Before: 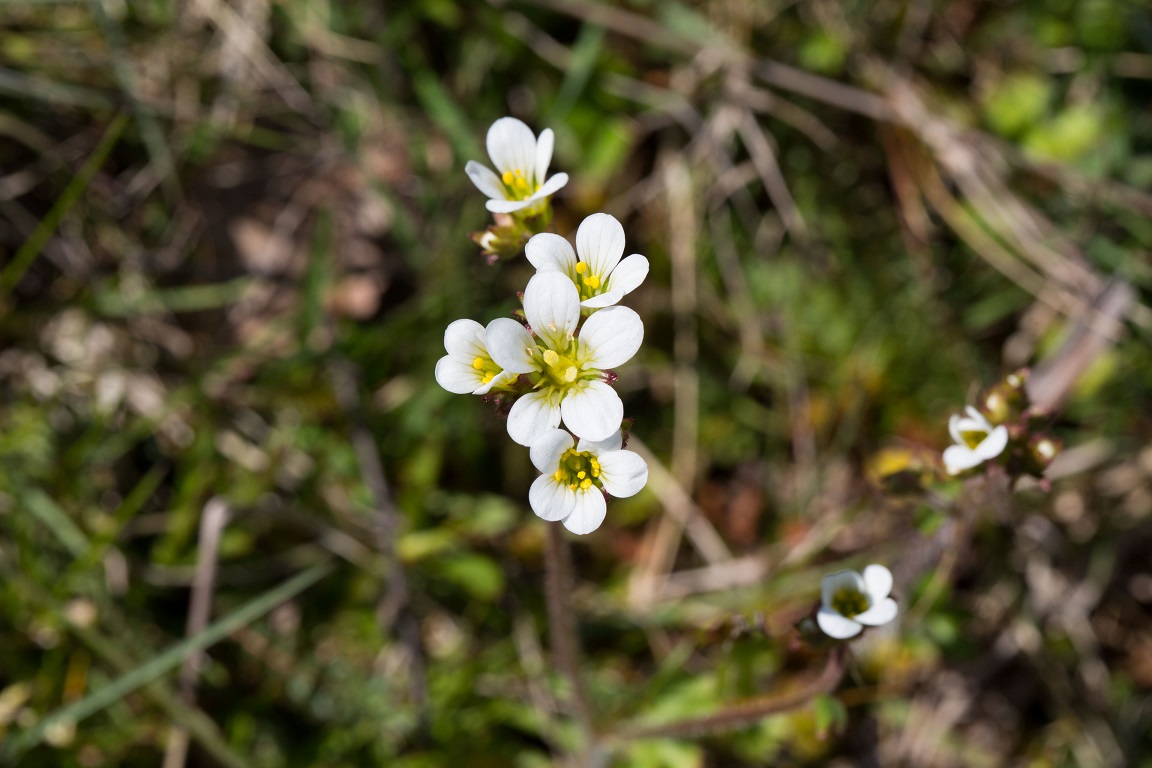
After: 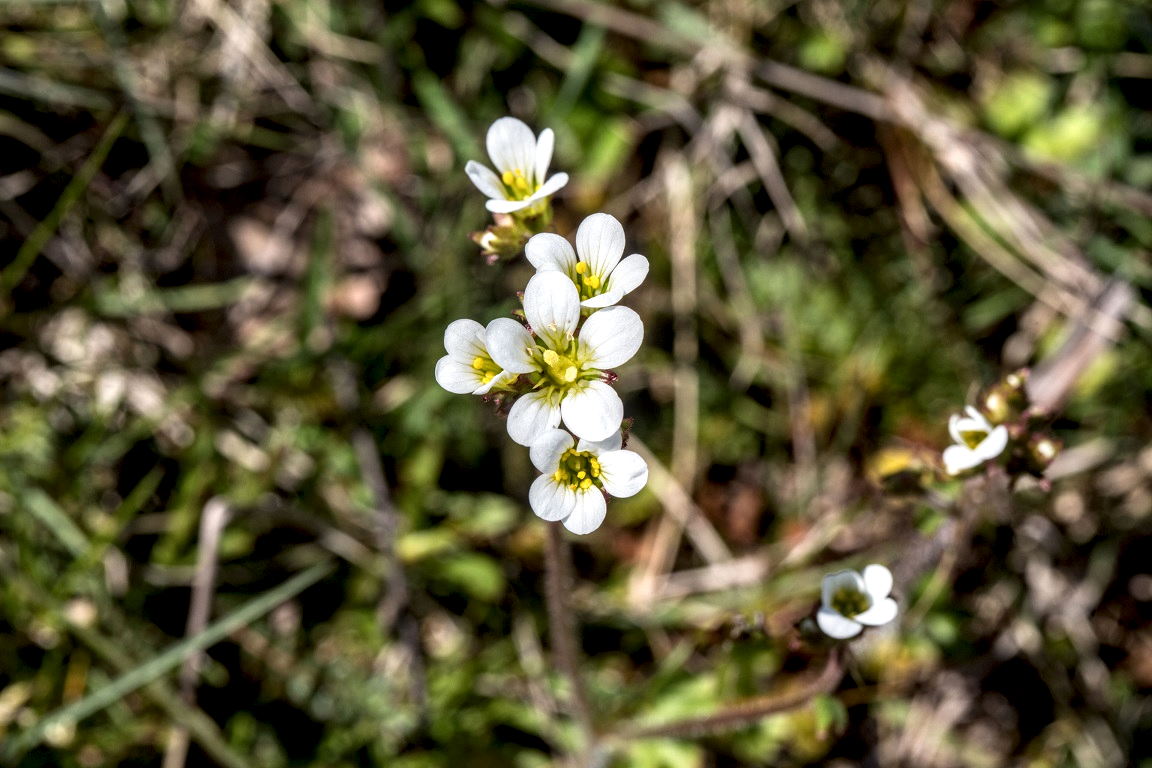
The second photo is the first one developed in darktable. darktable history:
local contrast: highlights 5%, shadows 7%, detail 181%
base curve: preserve colors none
